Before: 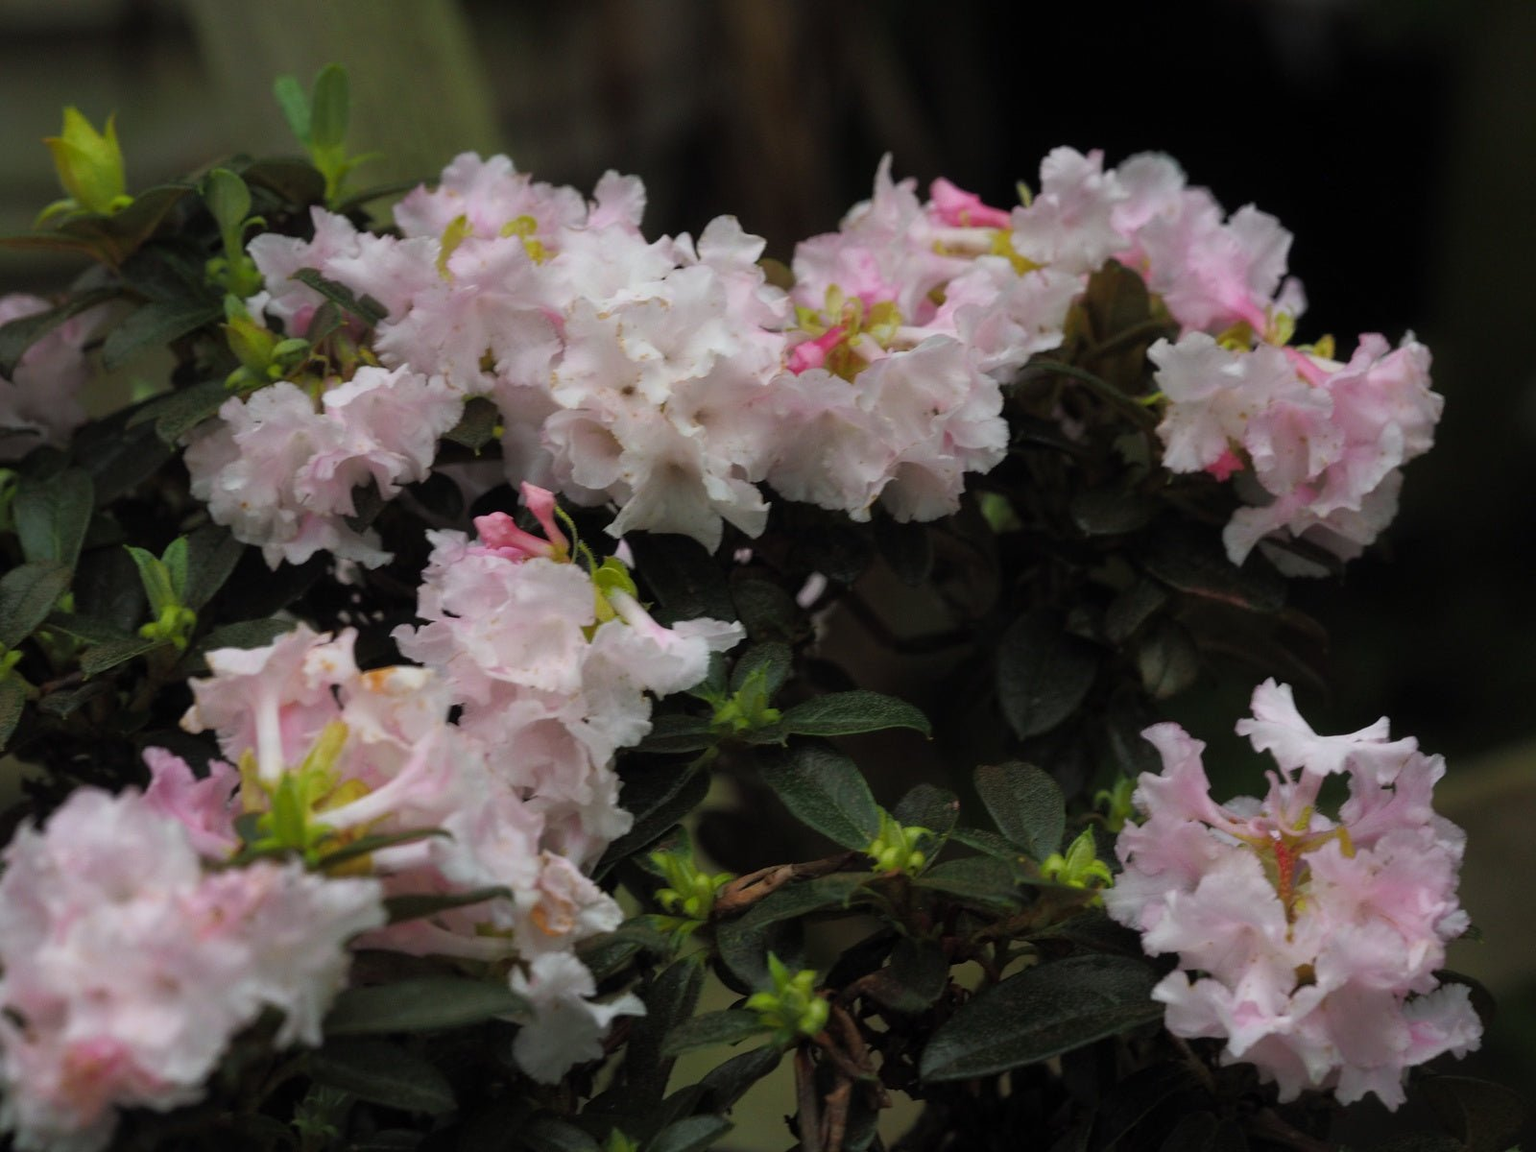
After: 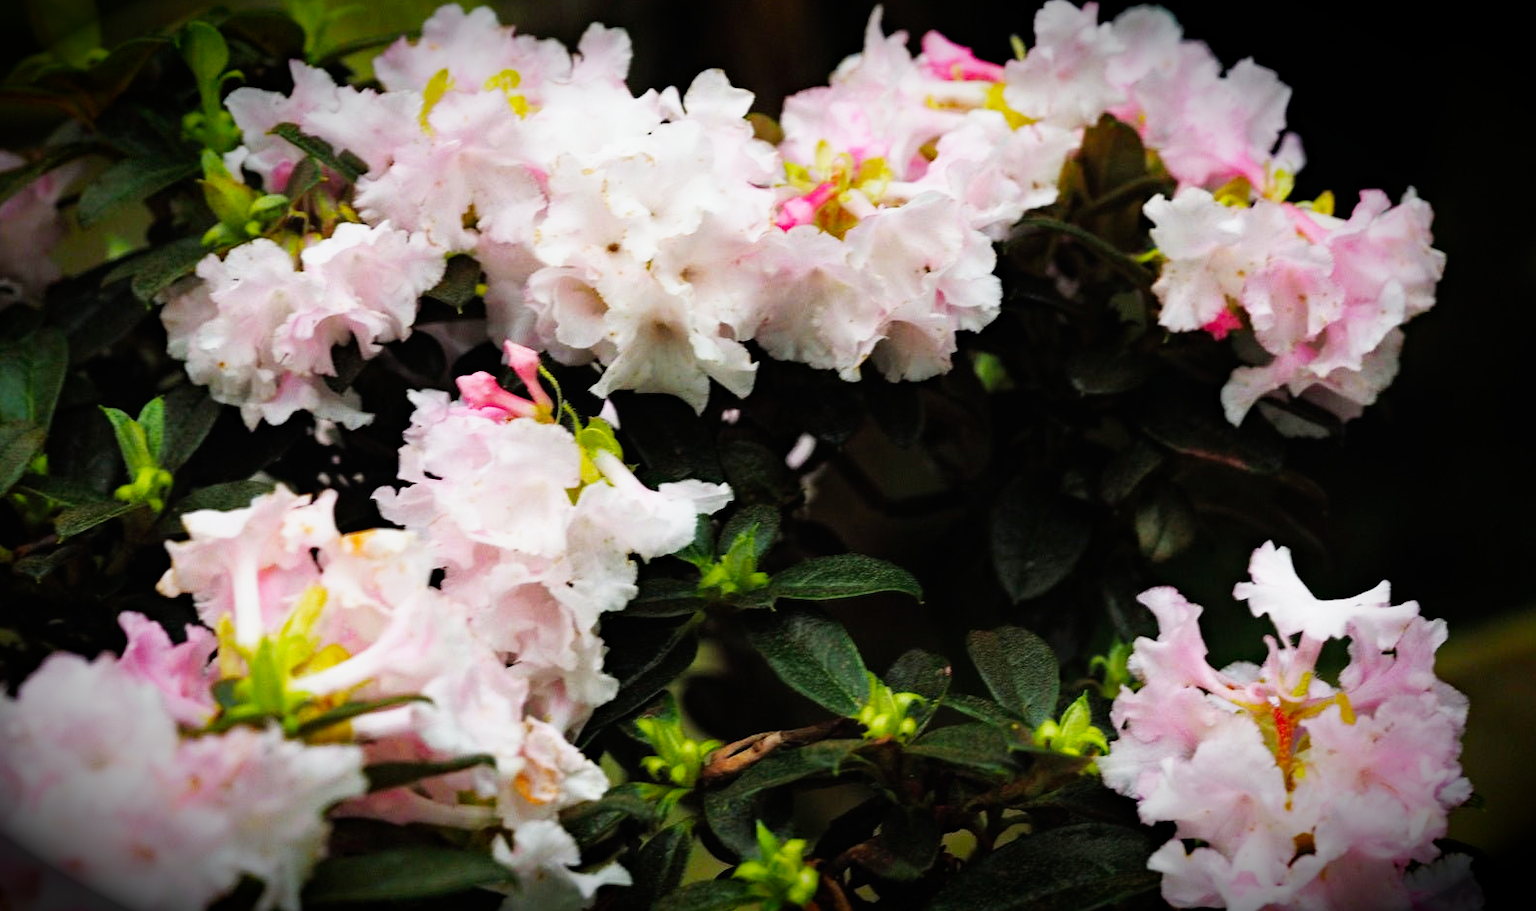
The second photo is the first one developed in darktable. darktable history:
vignetting: brightness -0.984, saturation 0.498, automatic ratio true
haze removal: compatibility mode true
base curve: curves: ch0 [(0, 0) (0, 0.001) (0.001, 0.001) (0.004, 0.002) (0.007, 0.004) (0.015, 0.013) (0.033, 0.045) (0.052, 0.096) (0.075, 0.17) (0.099, 0.241) (0.163, 0.42) (0.219, 0.55) (0.259, 0.616) (0.327, 0.722) (0.365, 0.765) (0.522, 0.873) (0.547, 0.881) (0.689, 0.919) (0.826, 0.952) (1, 1)], preserve colors none
crop and rotate: left 1.801%, top 12.903%, right 0.196%, bottom 9.556%
